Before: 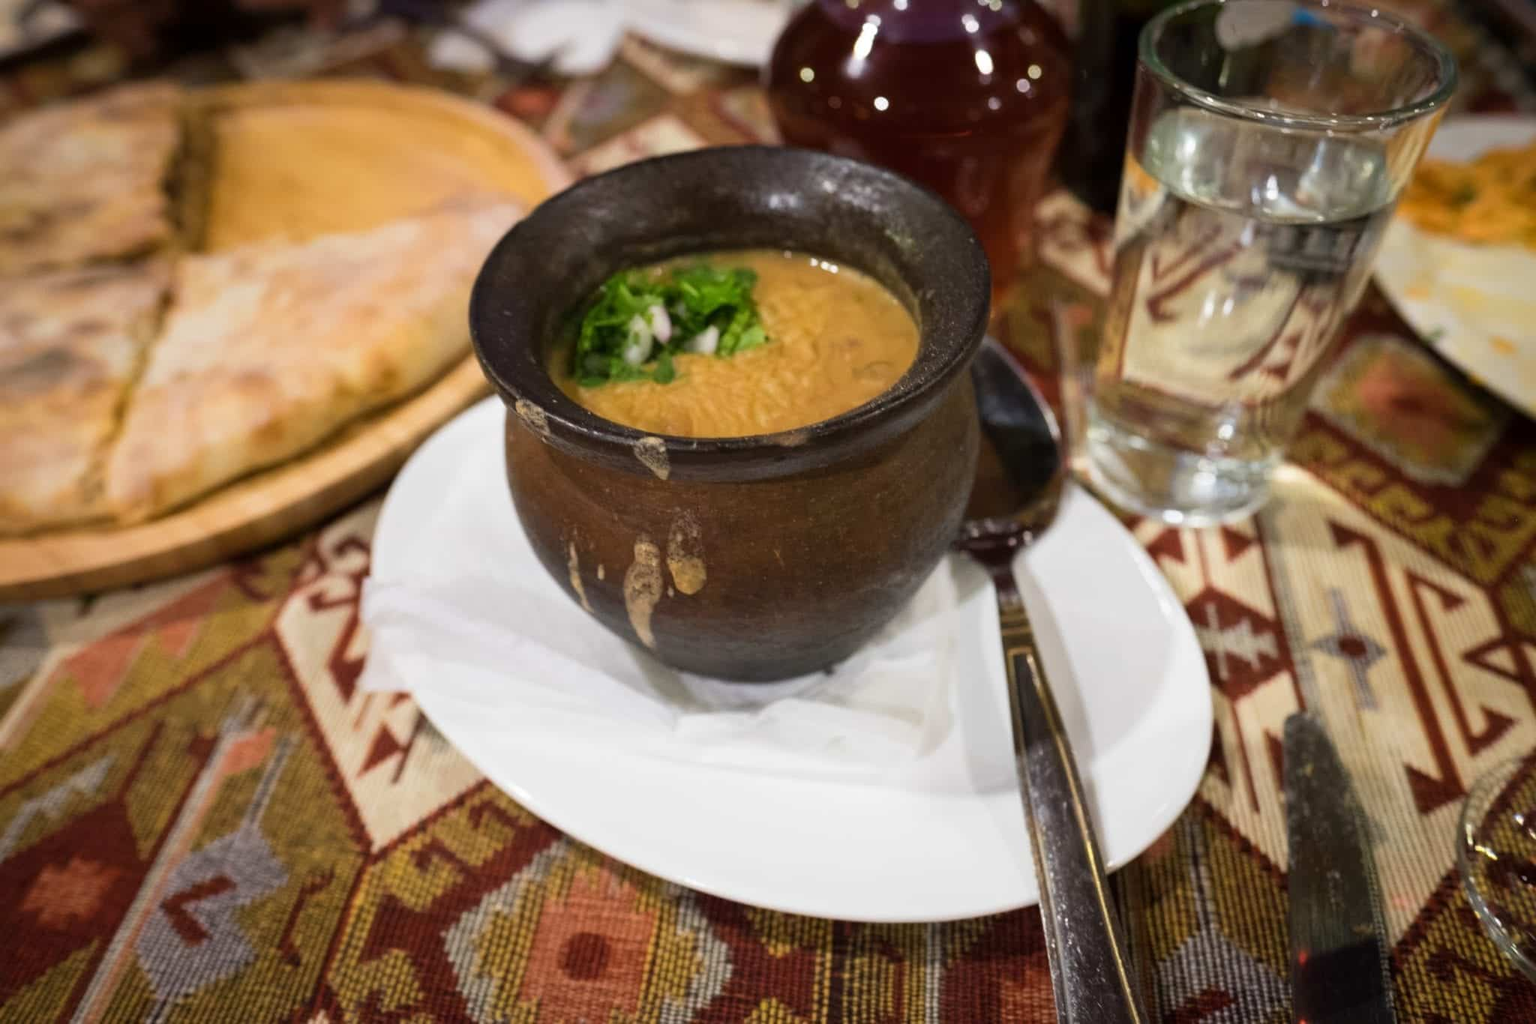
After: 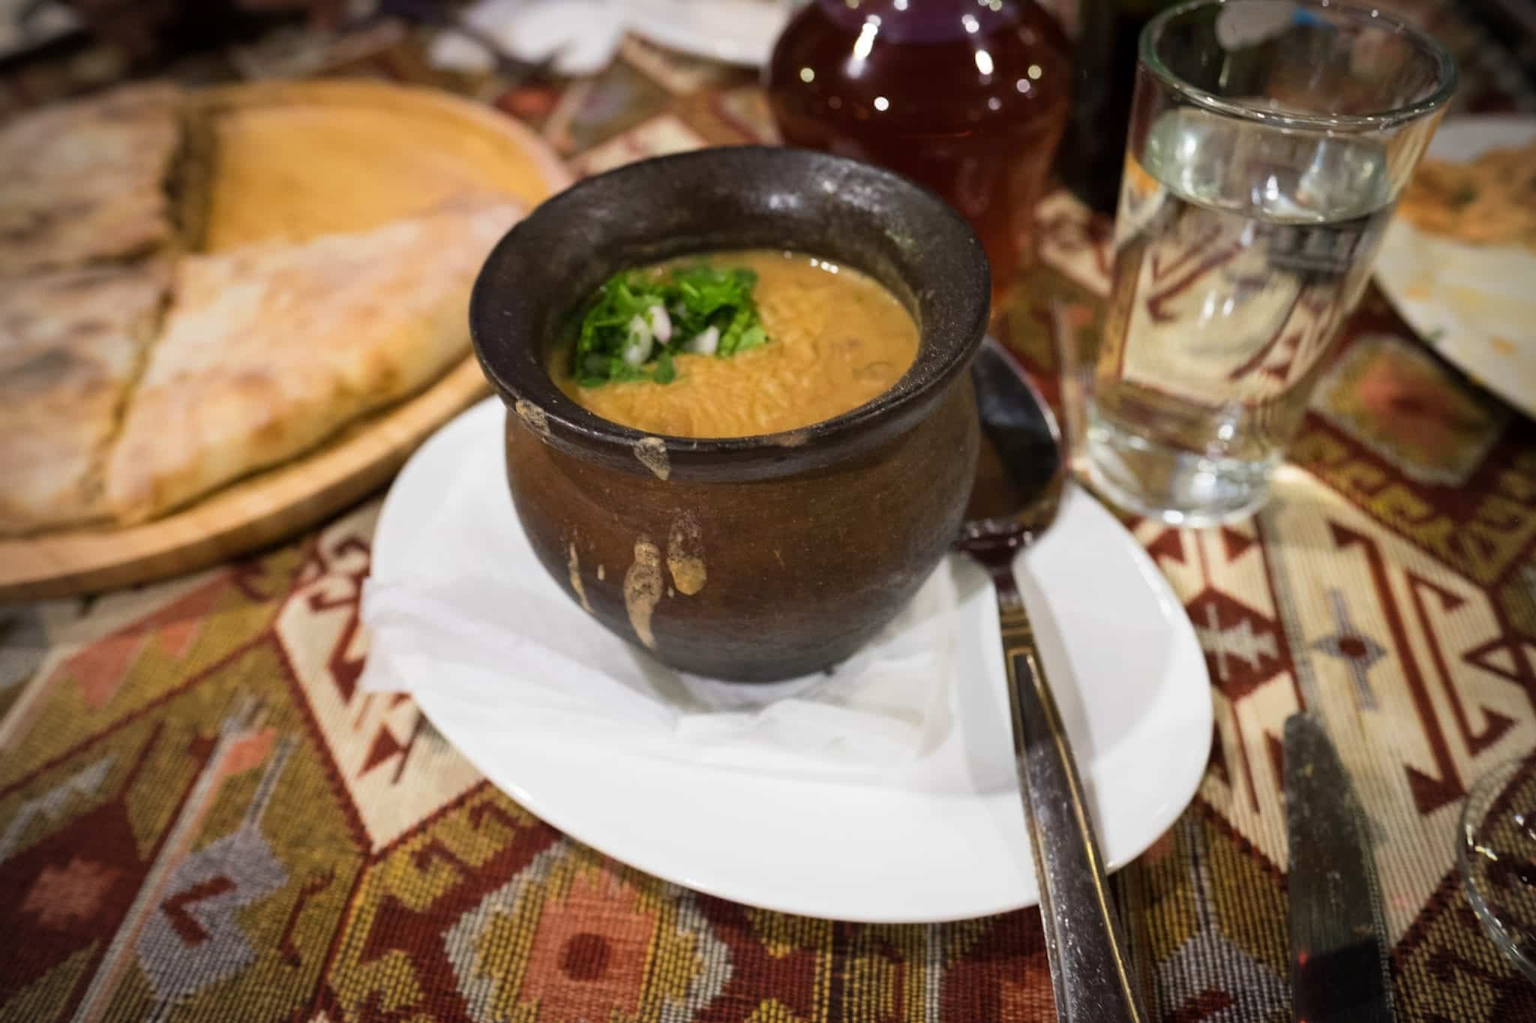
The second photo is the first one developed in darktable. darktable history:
crop: bottom 0.061%
vignetting: on, module defaults
